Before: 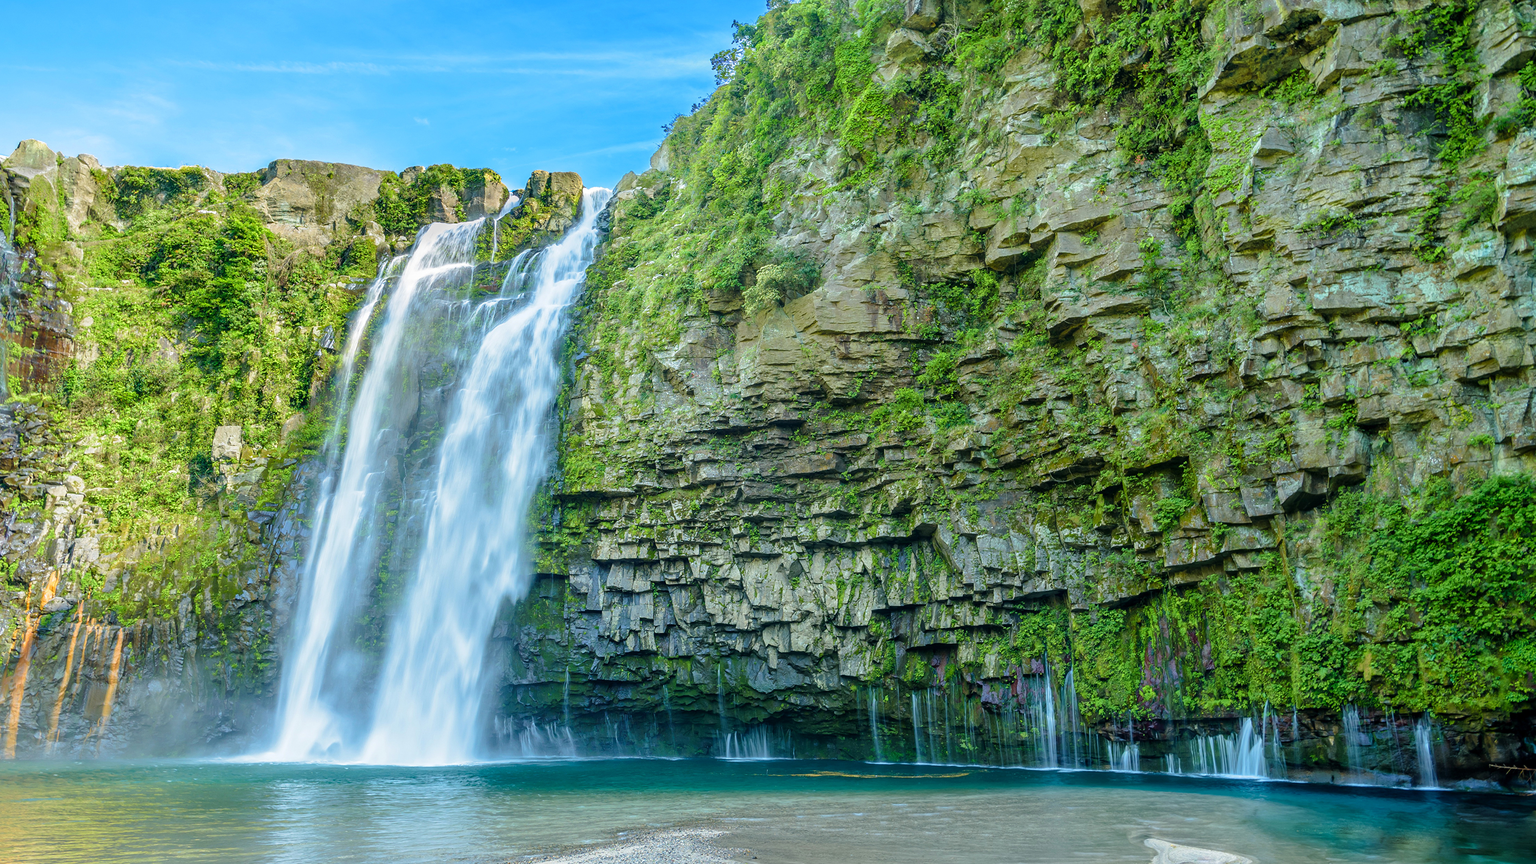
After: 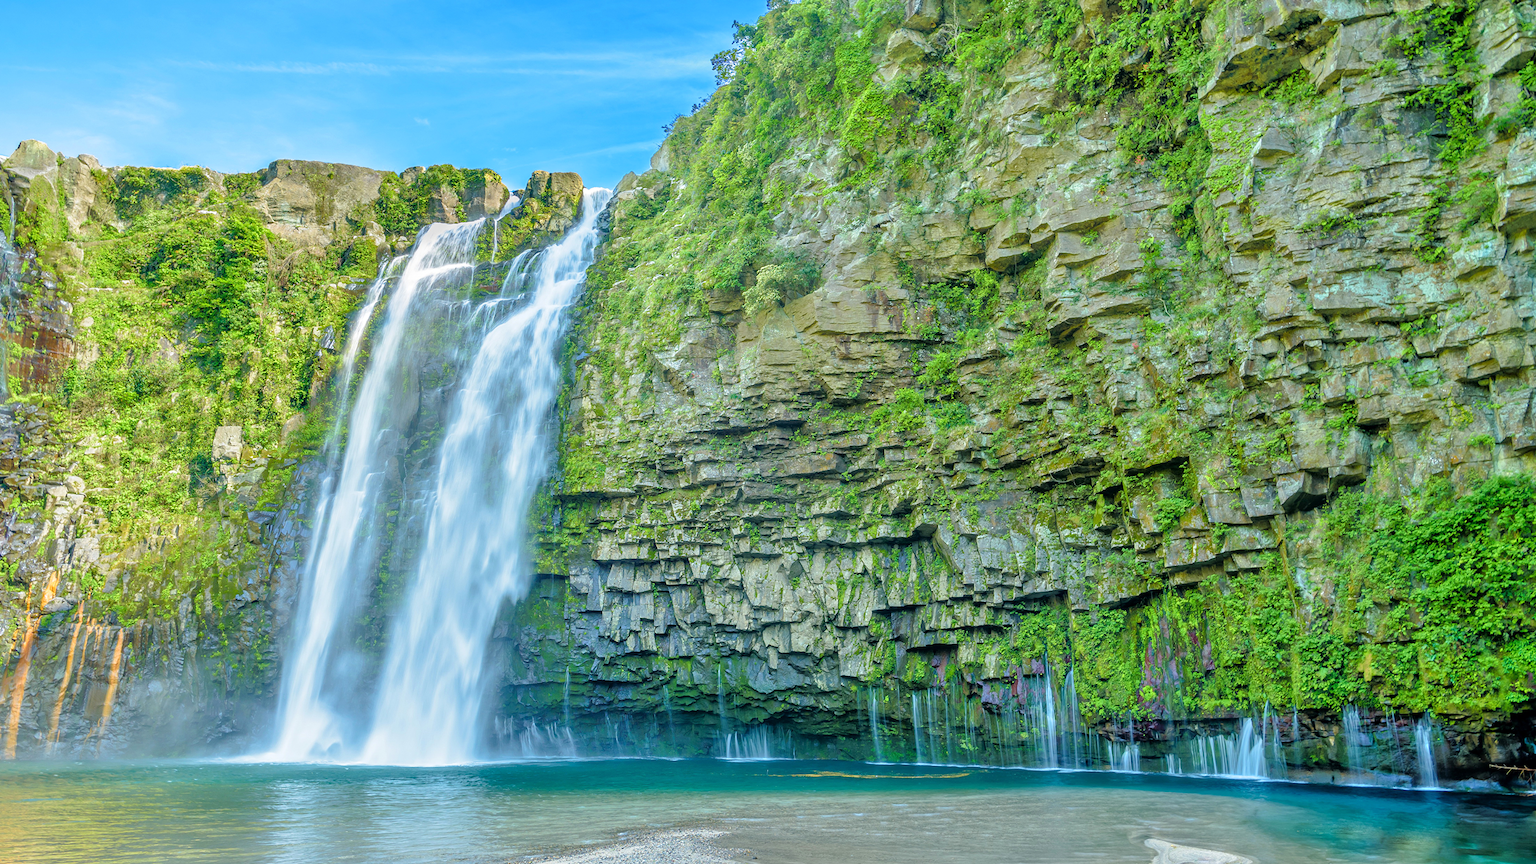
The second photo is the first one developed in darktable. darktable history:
tone equalizer: -7 EV 0.151 EV, -6 EV 0.565 EV, -5 EV 1.17 EV, -4 EV 1.37 EV, -3 EV 1.13 EV, -2 EV 0.6 EV, -1 EV 0.146 EV
